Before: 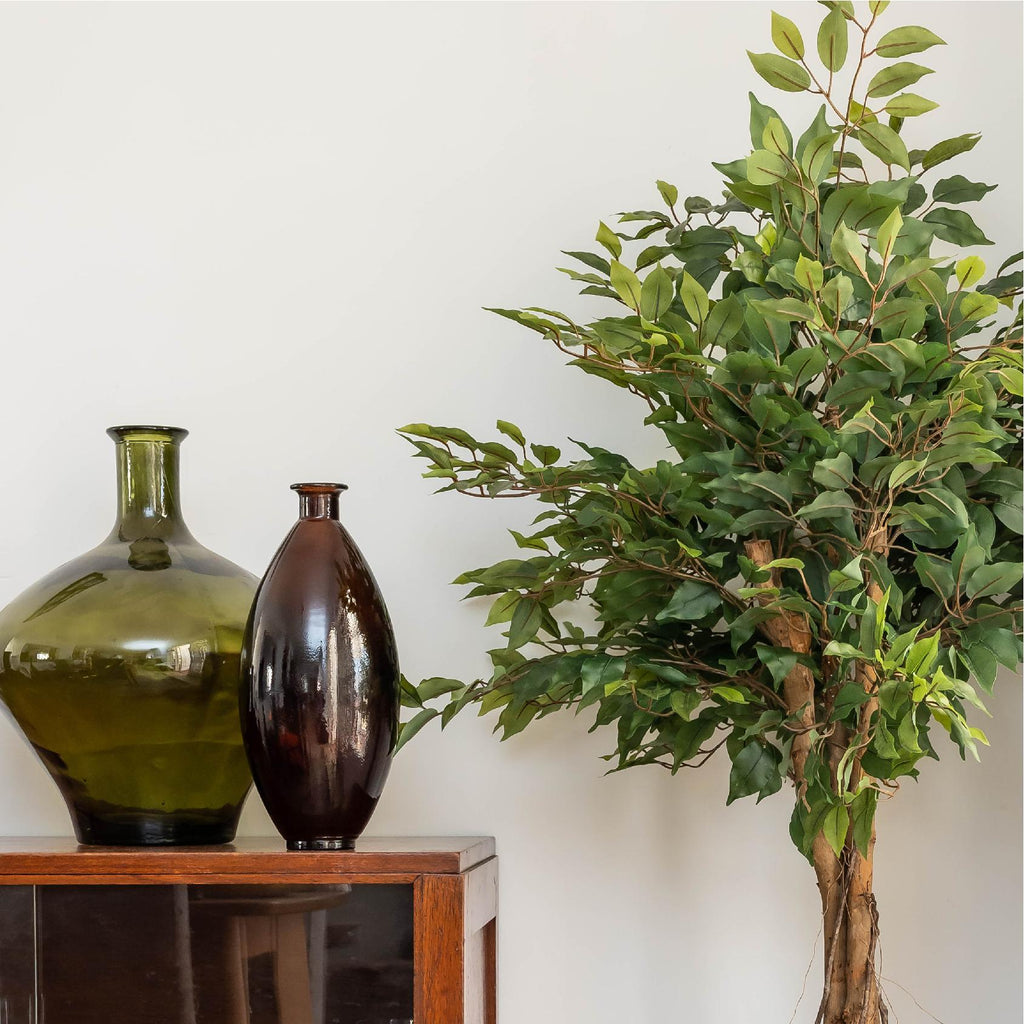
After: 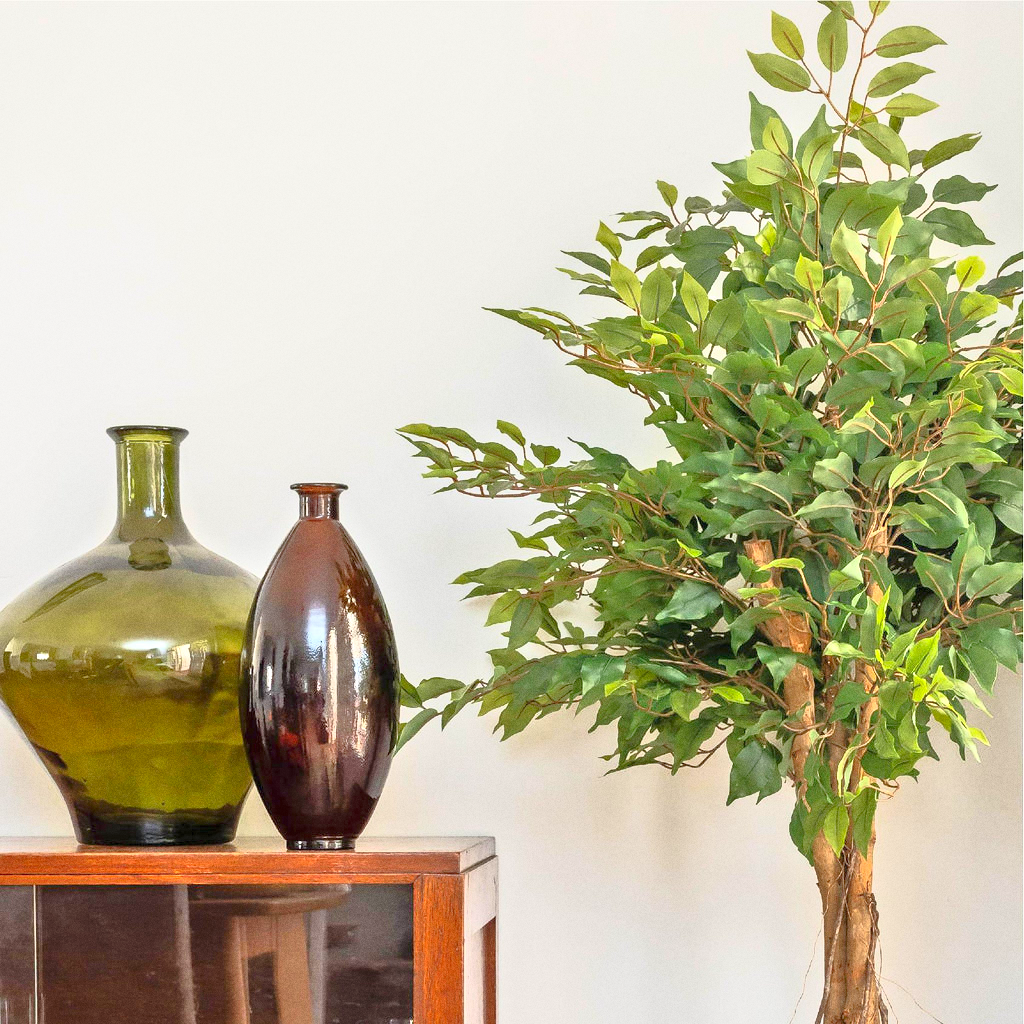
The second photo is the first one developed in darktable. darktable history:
grain: coarseness 0.09 ISO
tone curve: curves: ch0 [(0, 0) (0.48, 0.431) (0.7, 0.609) (0.864, 0.854) (1, 1)]
tone equalizer: -8 EV 2 EV, -7 EV 2 EV, -6 EV 2 EV, -5 EV 2 EV, -4 EV 2 EV, -3 EV 1.5 EV, -2 EV 1 EV, -1 EV 0.5 EV
contrast brightness saturation: contrast 0.2, brightness 0.16, saturation 0.22
